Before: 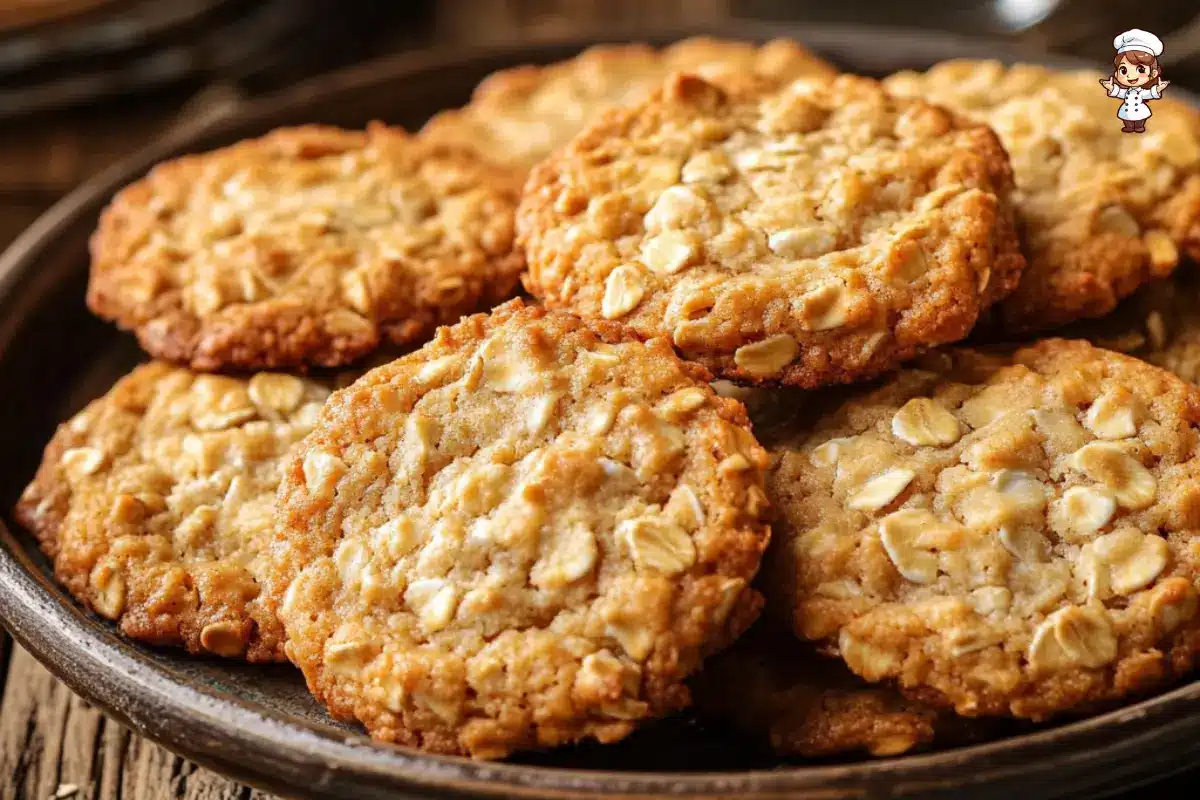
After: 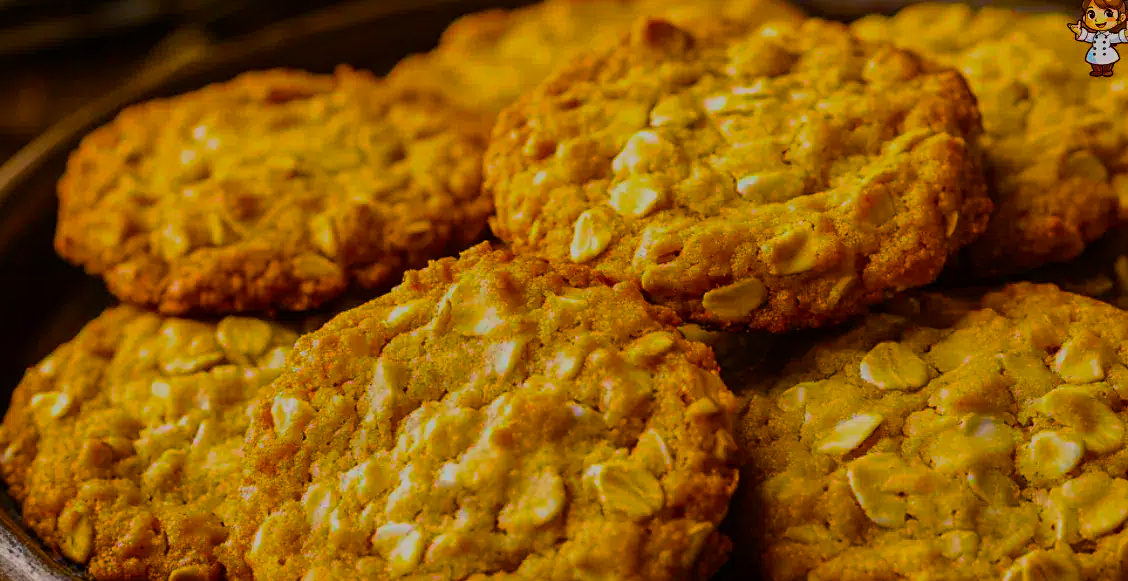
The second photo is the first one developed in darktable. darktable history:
color balance rgb: linear chroma grading › shadows 17.874%, linear chroma grading › highlights 61.464%, linear chroma grading › global chroma 49.924%, perceptual saturation grading › global saturation 24.958%, global vibrance 20%
crop: left 2.702%, top 7.074%, right 3.249%, bottom 20.236%
exposure: exposure -0.972 EV, compensate highlight preservation false
sharpen: amount 0.2
